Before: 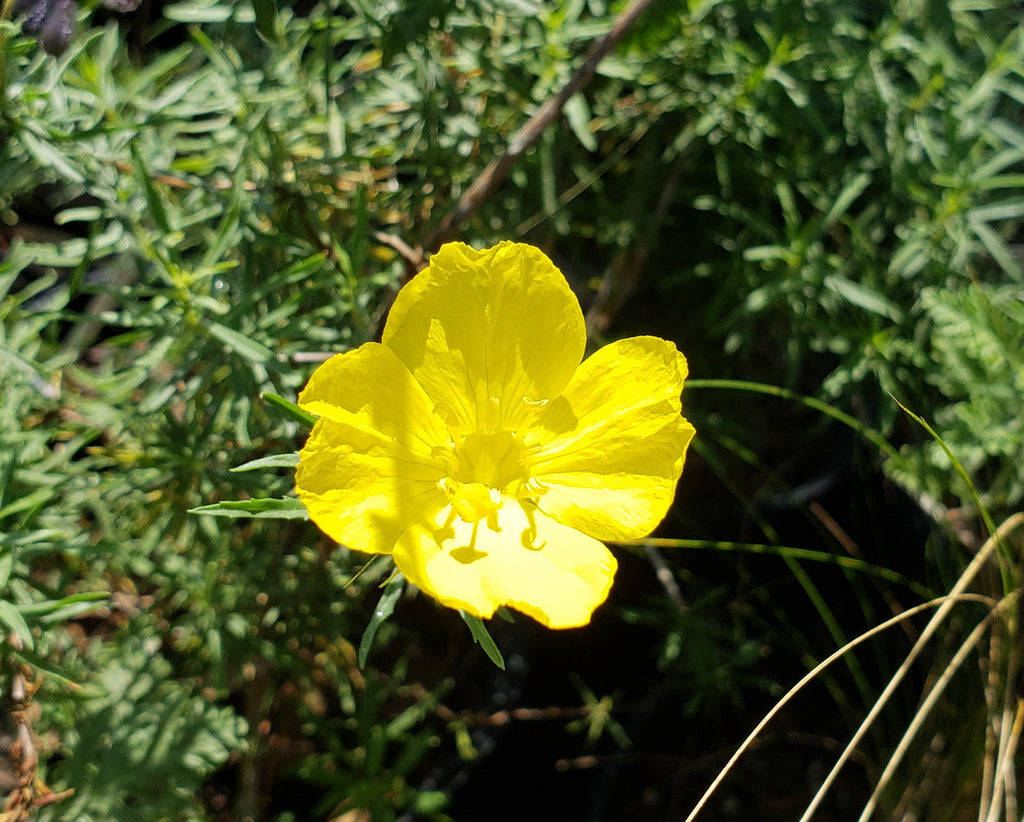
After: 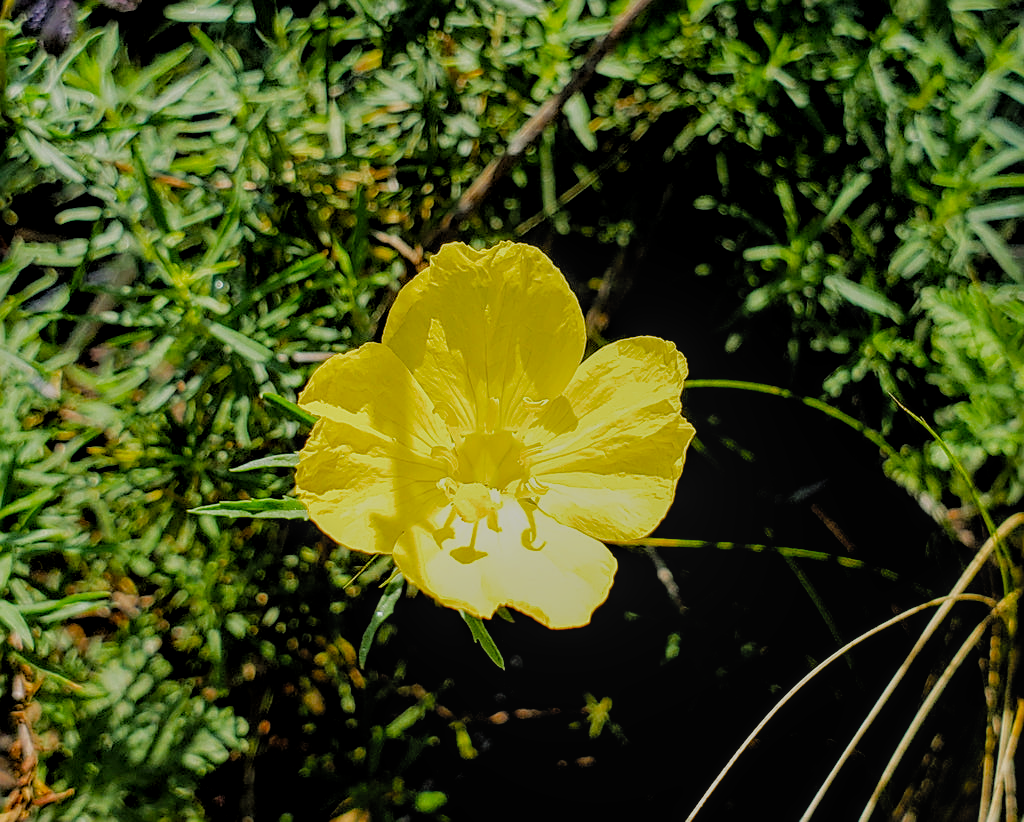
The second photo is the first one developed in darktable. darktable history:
sharpen: on, module defaults
local contrast: on, module defaults
filmic rgb: black relative exposure -4.4 EV, white relative exposure 5 EV, threshold 3 EV, hardness 2.23, latitude 40.06%, contrast 1.15, highlights saturation mix 10%, shadows ↔ highlights balance 1.04%, preserve chrominance RGB euclidean norm (legacy), color science v4 (2020), enable highlight reconstruction true
